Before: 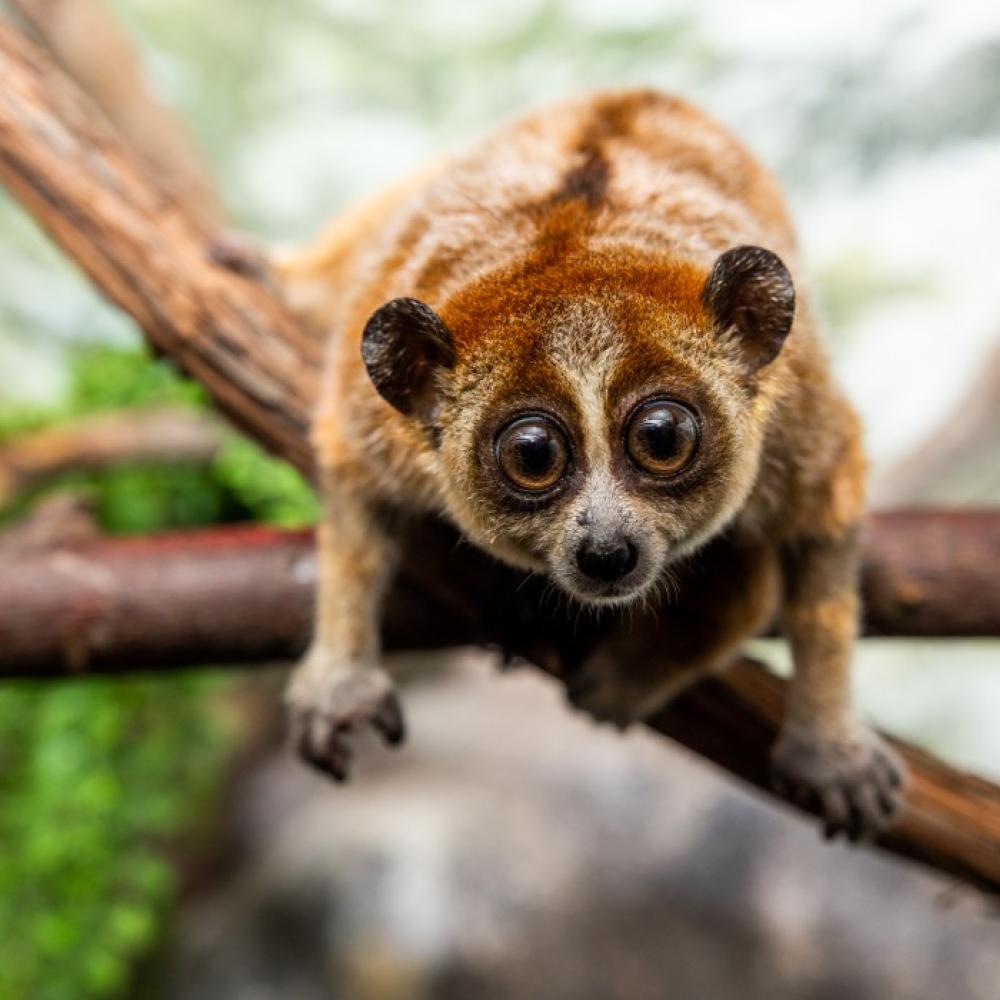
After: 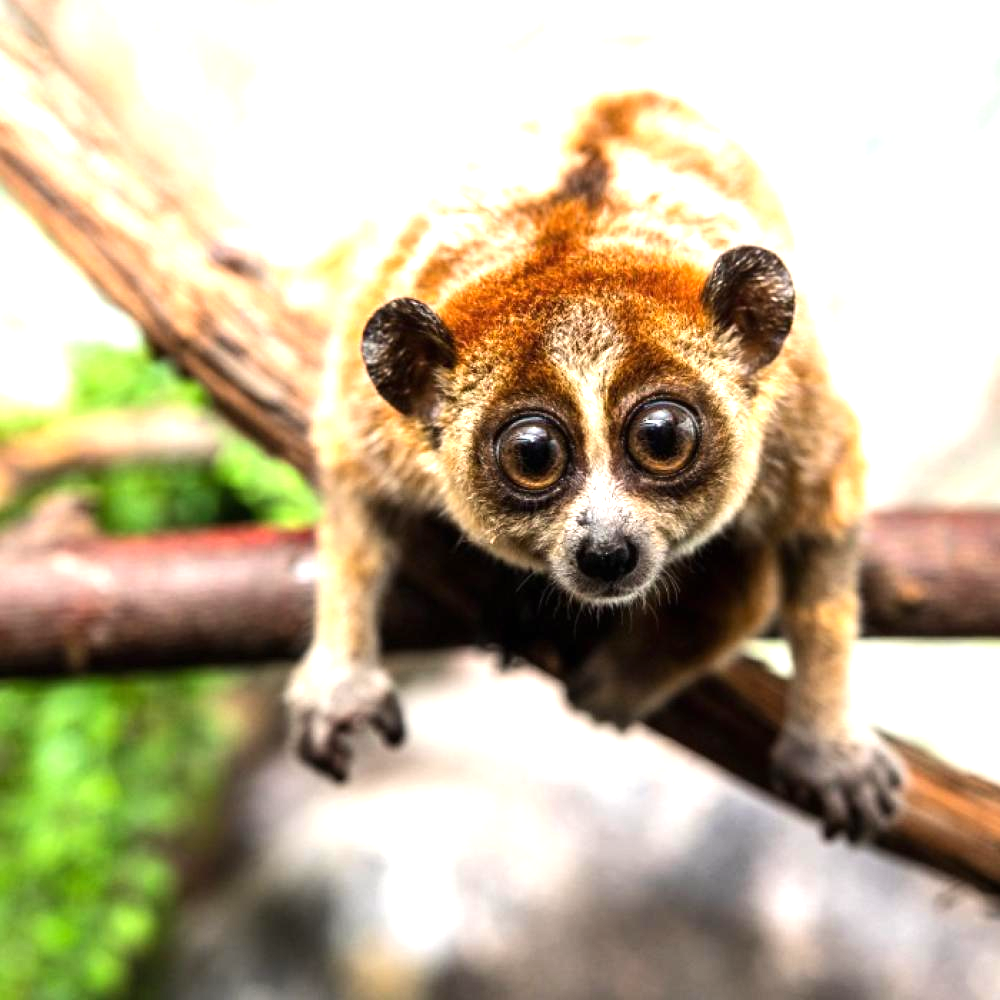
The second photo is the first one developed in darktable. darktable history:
tone equalizer: -8 EV -0.413 EV, -7 EV -0.394 EV, -6 EV -0.305 EV, -5 EV -0.197 EV, -3 EV 0.229 EV, -2 EV 0.35 EV, -1 EV 0.369 EV, +0 EV 0.436 EV, edges refinement/feathering 500, mask exposure compensation -1.57 EV, preserve details no
exposure: black level correction 0, exposure 0.947 EV, compensate highlight preservation false
